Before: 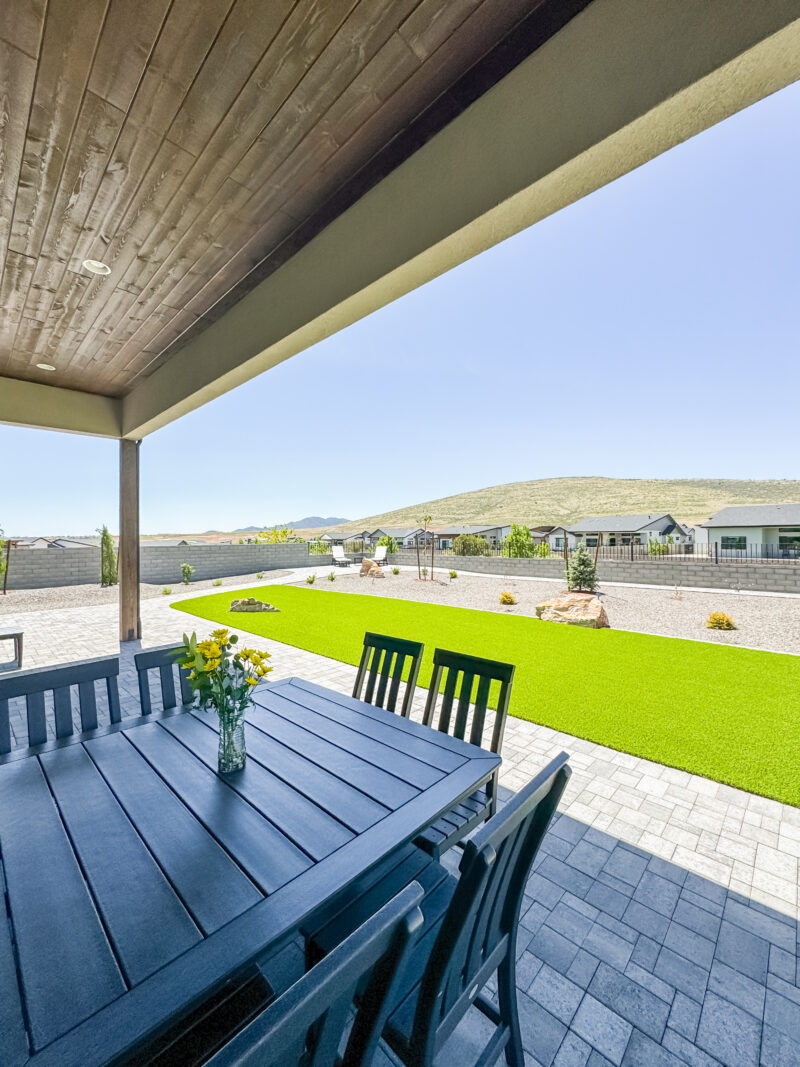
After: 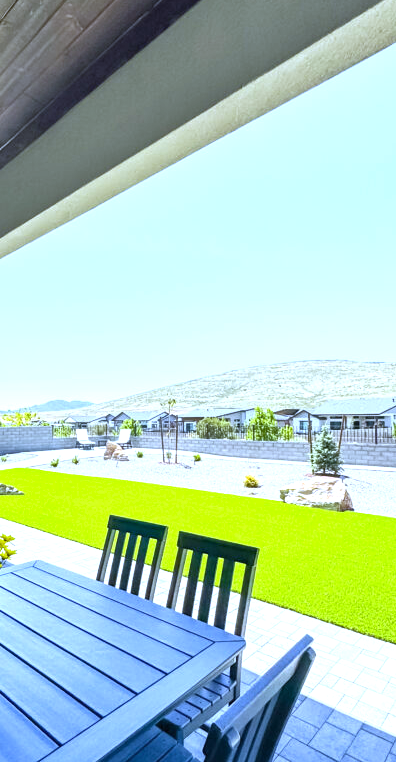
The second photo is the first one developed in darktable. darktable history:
crop: left 32.075%, top 10.976%, right 18.355%, bottom 17.596%
shadows and highlights: shadows 20.55, highlights -20.99, soften with gaussian
exposure: black level correction 0, exposure 0.7 EV, compensate exposure bias true, compensate highlight preservation false
white balance: red 0.871, blue 1.249
